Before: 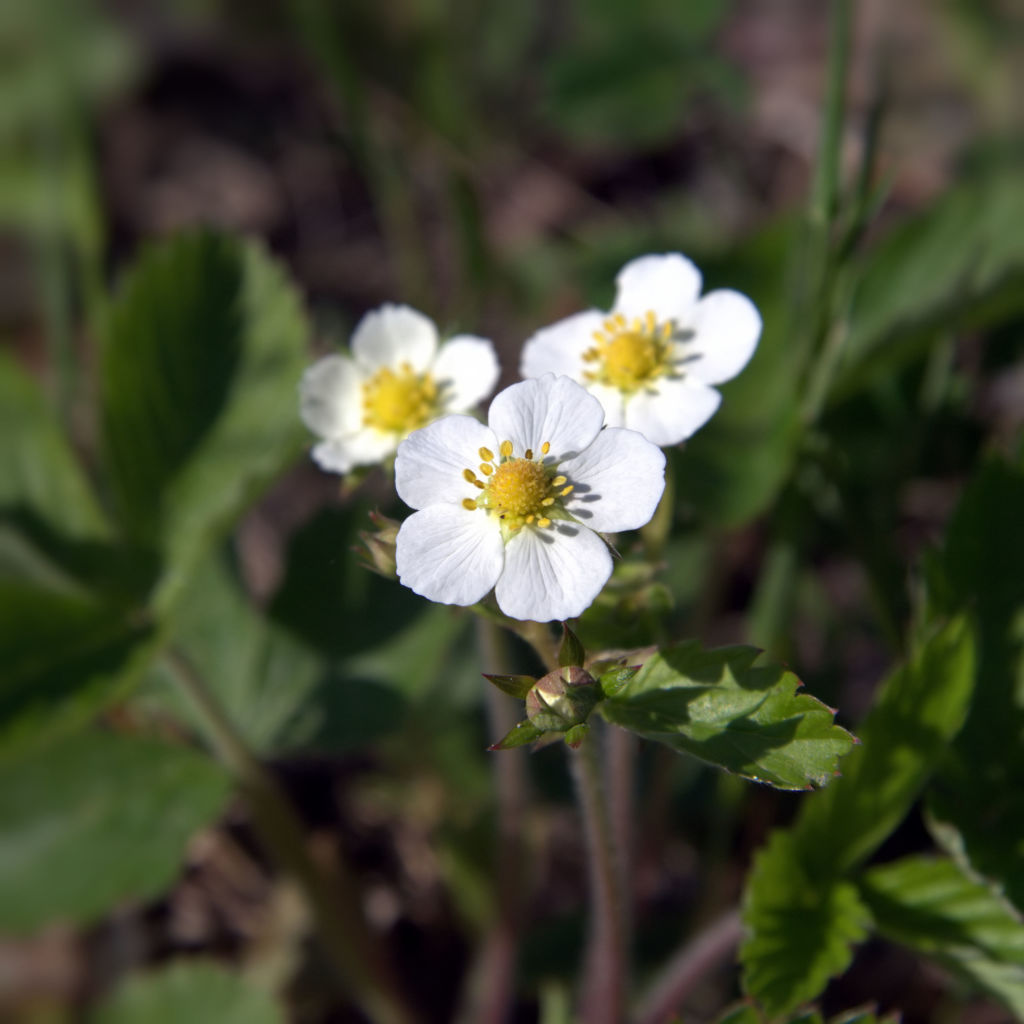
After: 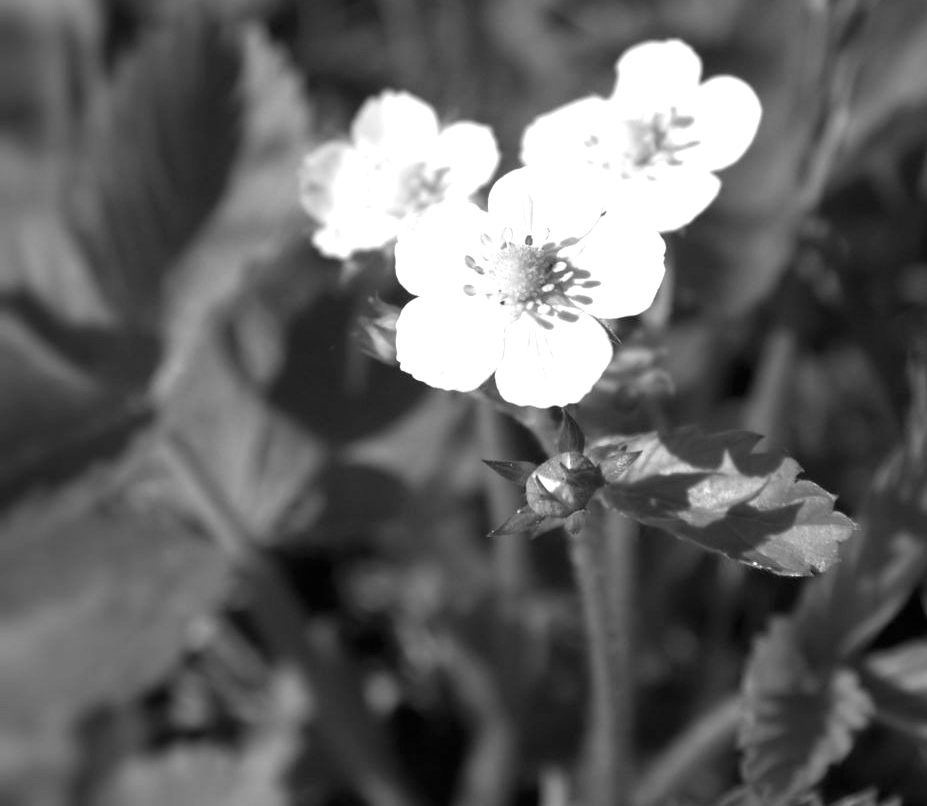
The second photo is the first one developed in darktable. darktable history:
monochrome: on, module defaults
exposure: black level correction 0, exposure 0.95 EV, compensate exposure bias true, compensate highlight preservation false
crop: top 20.916%, right 9.437%, bottom 0.316%
